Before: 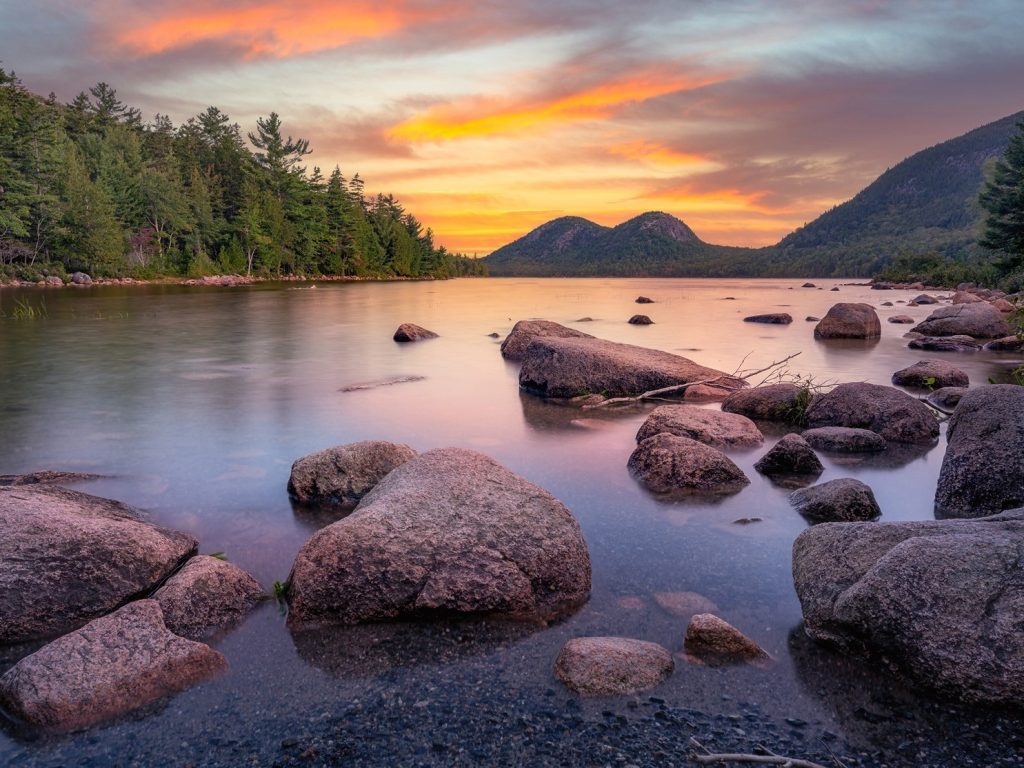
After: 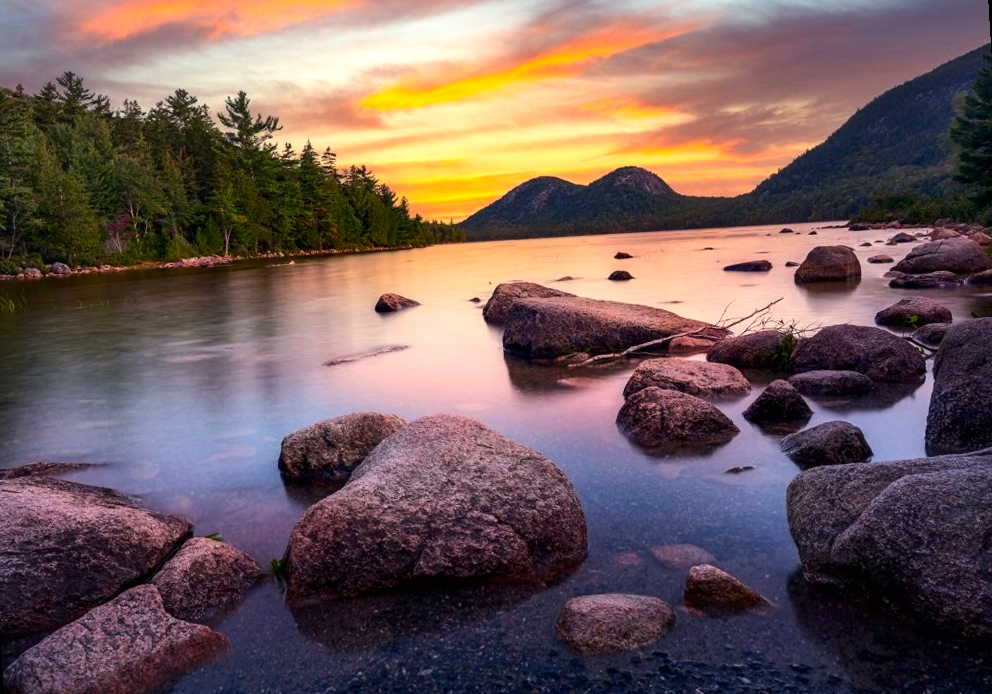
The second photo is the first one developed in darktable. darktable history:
contrast brightness saturation: contrast 0.12, brightness -0.12, saturation 0.2
rotate and perspective: rotation -3.52°, crop left 0.036, crop right 0.964, crop top 0.081, crop bottom 0.919
tone equalizer: -8 EV -0.417 EV, -7 EV -0.389 EV, -6 EV -0.333 EV, -5 EV -0.222 EV, -3 EV 0.222 EV, -2 EV 0.333 EV, -1 EV 0.389 EV, +0 EV 0.417 EV, edges refinement/feathering 500, mask exposure compensation -1.57 EV, preserve details no
